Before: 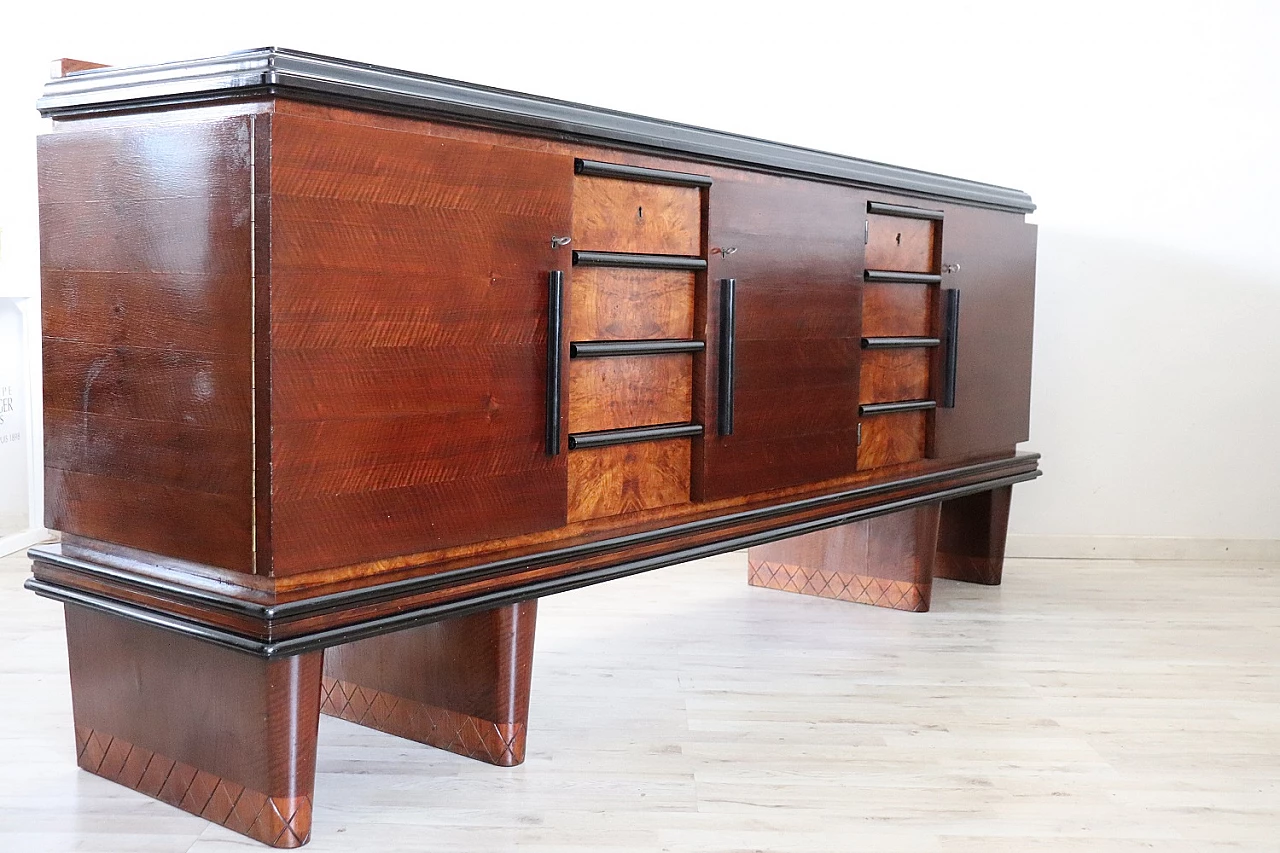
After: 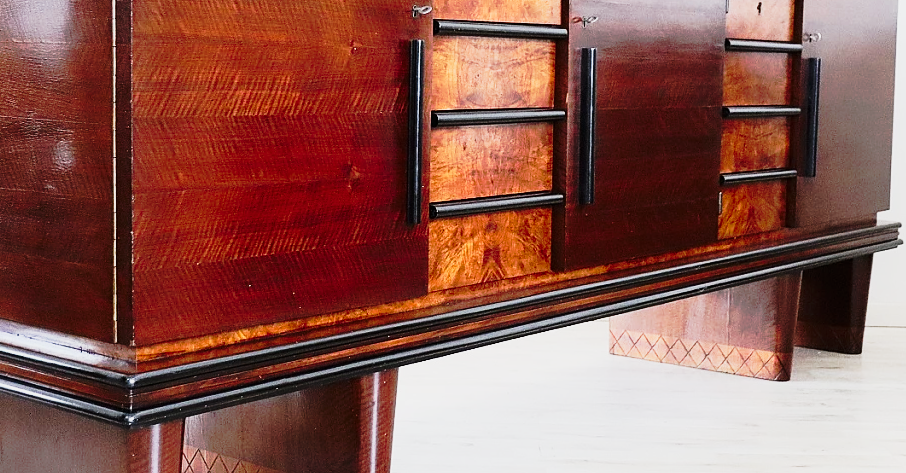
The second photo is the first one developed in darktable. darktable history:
contrast brightness saturation: contrast 0.138
tone curve: curves: ch0 [(0, 0) (0.081, 0.044) (0.192, 0.125) (0.283, 0.238) (0.416, 0.449) (0.495, 0.524) (0.661, 0.756) (0.788, 0.87) (1, 0.951)]; ch1 [(0, 0) (0.161, 0.092) (0.35, 0.33) (0.392, 0.392) (0.427, 0.426) (0.479, 0.472) (0.505, 0.497) (0.521, 0.524) (0.567, 0.56) (0.583, 0.592) (0.625, 0.627) (0.678, 0.733) (1, 1)]; ch2 [(0, 0) (0.346, 0.362) (0.404, 0.427) (0.502, 0.499) (0.531, 0.523) (0.544, 0.561) (0.58, 0.59) (0.629, 0.642) (0.717, 0.678) (1, 1)], preserve colors none
crop: left 10.89%, top 27.197%, right 18.275%, bottom 17.315%
